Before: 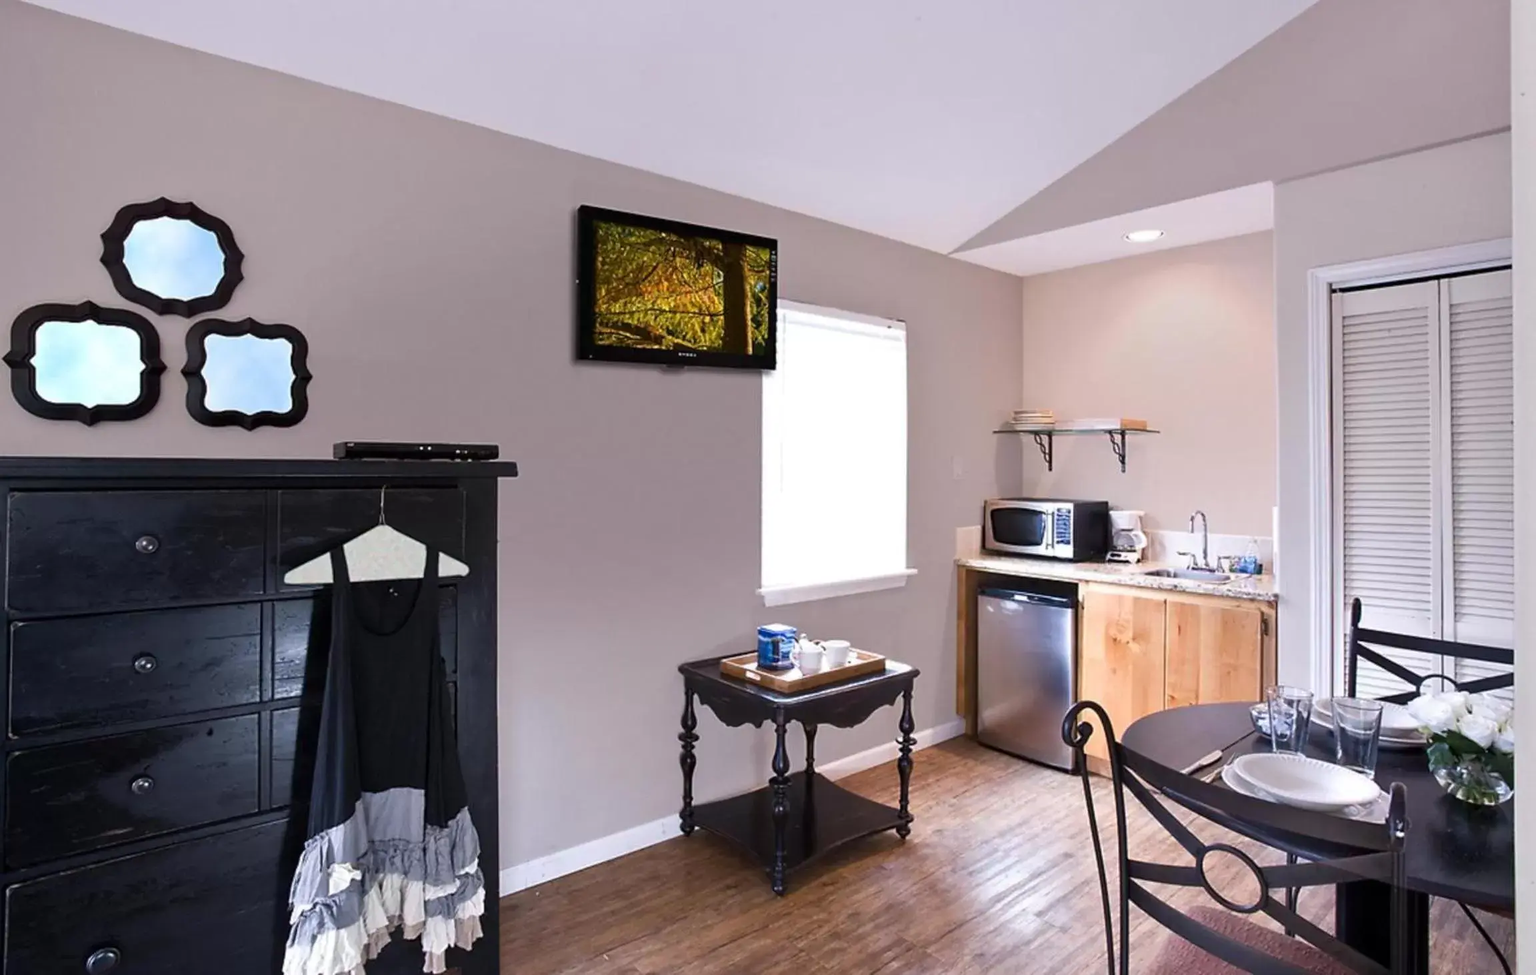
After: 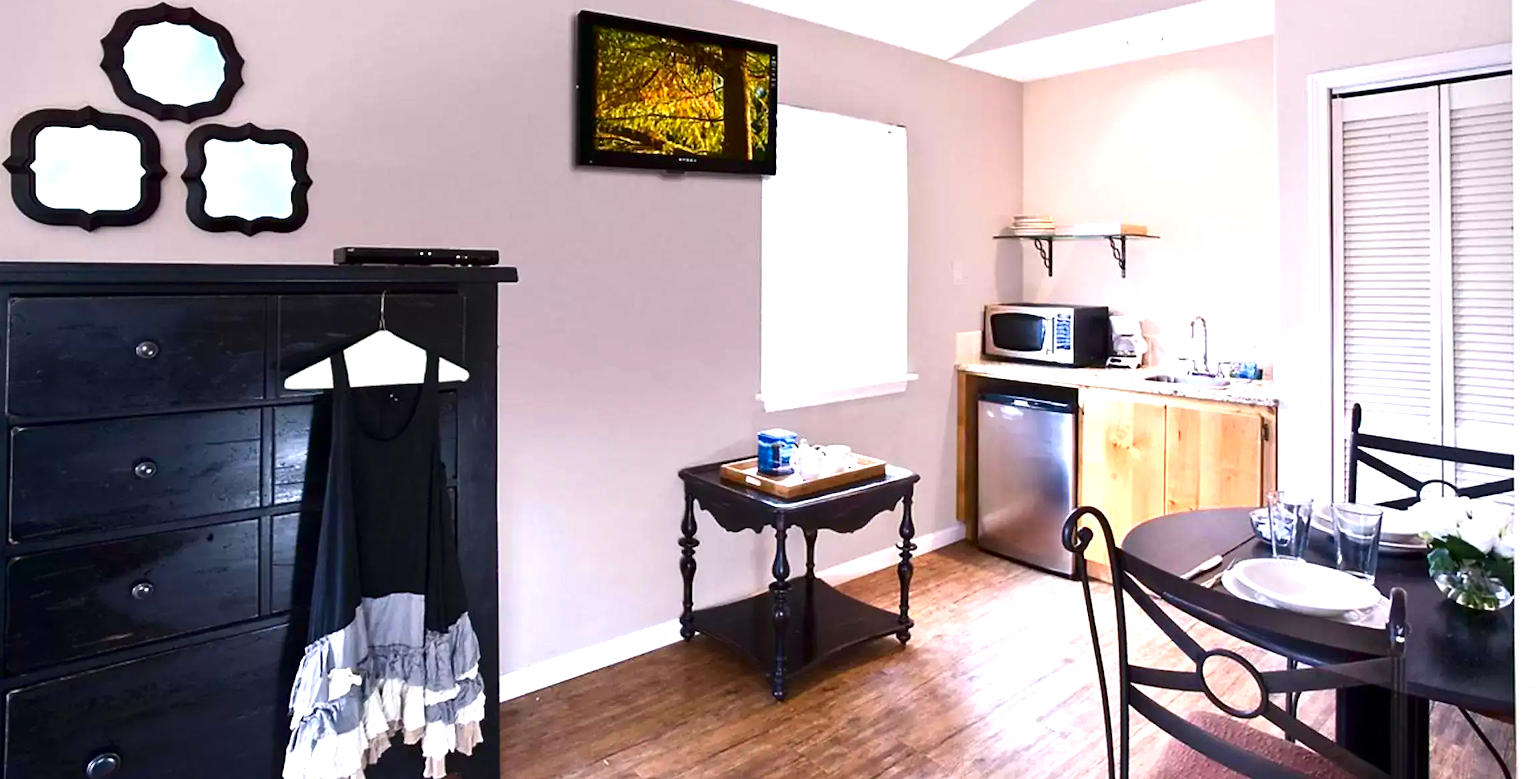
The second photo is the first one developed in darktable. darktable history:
exposure: exposure 0.939 EV, compensate exposure bias true, compensate highlight preservation false
crop and rotate: top 19.982%
contrast brightness saturation: contrast 0.12, brightness -0.116, saturation 0.203
